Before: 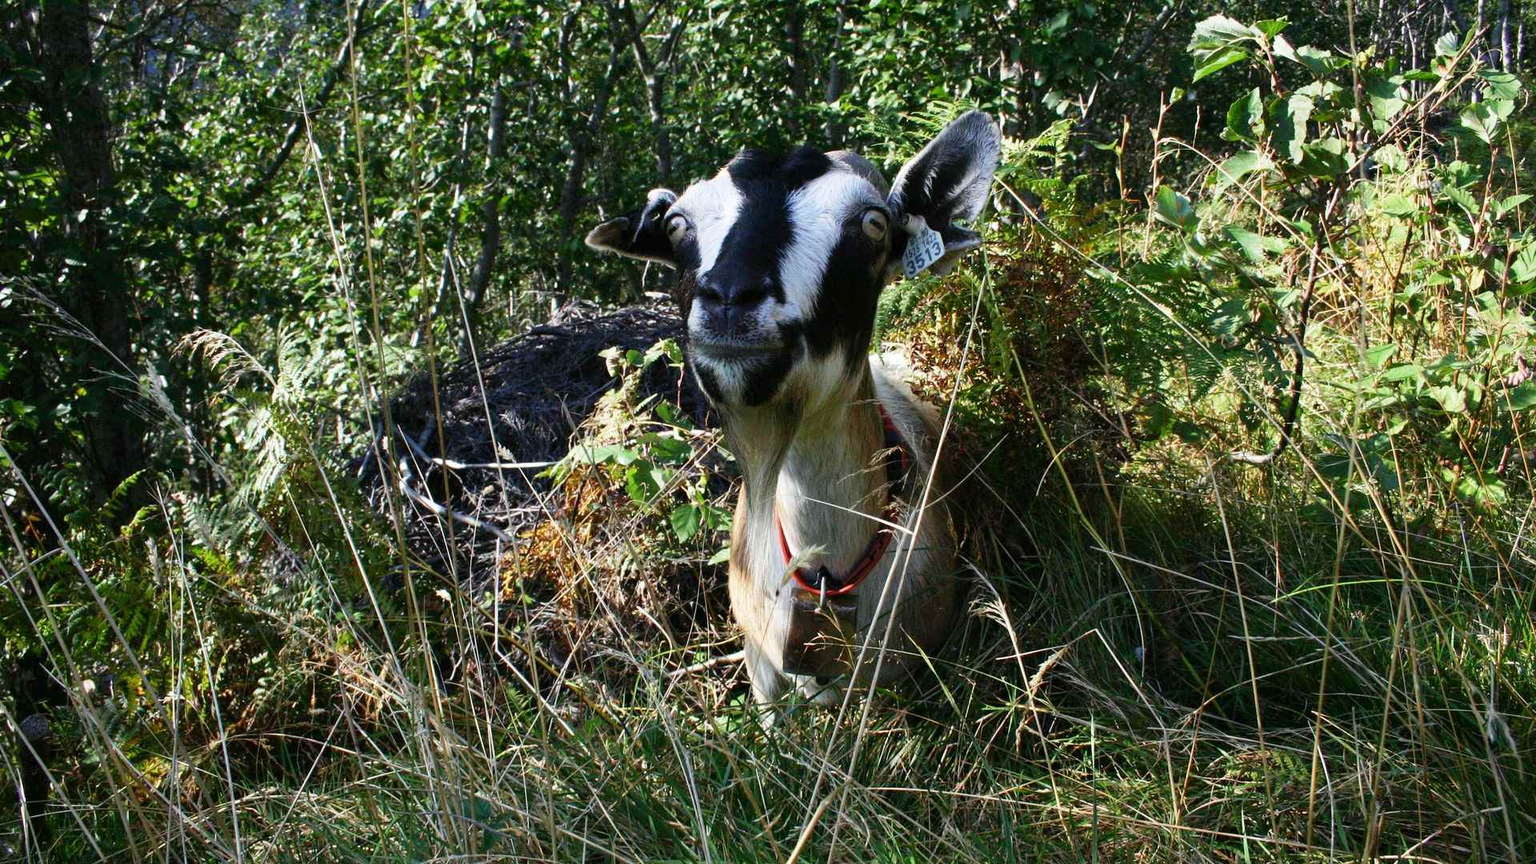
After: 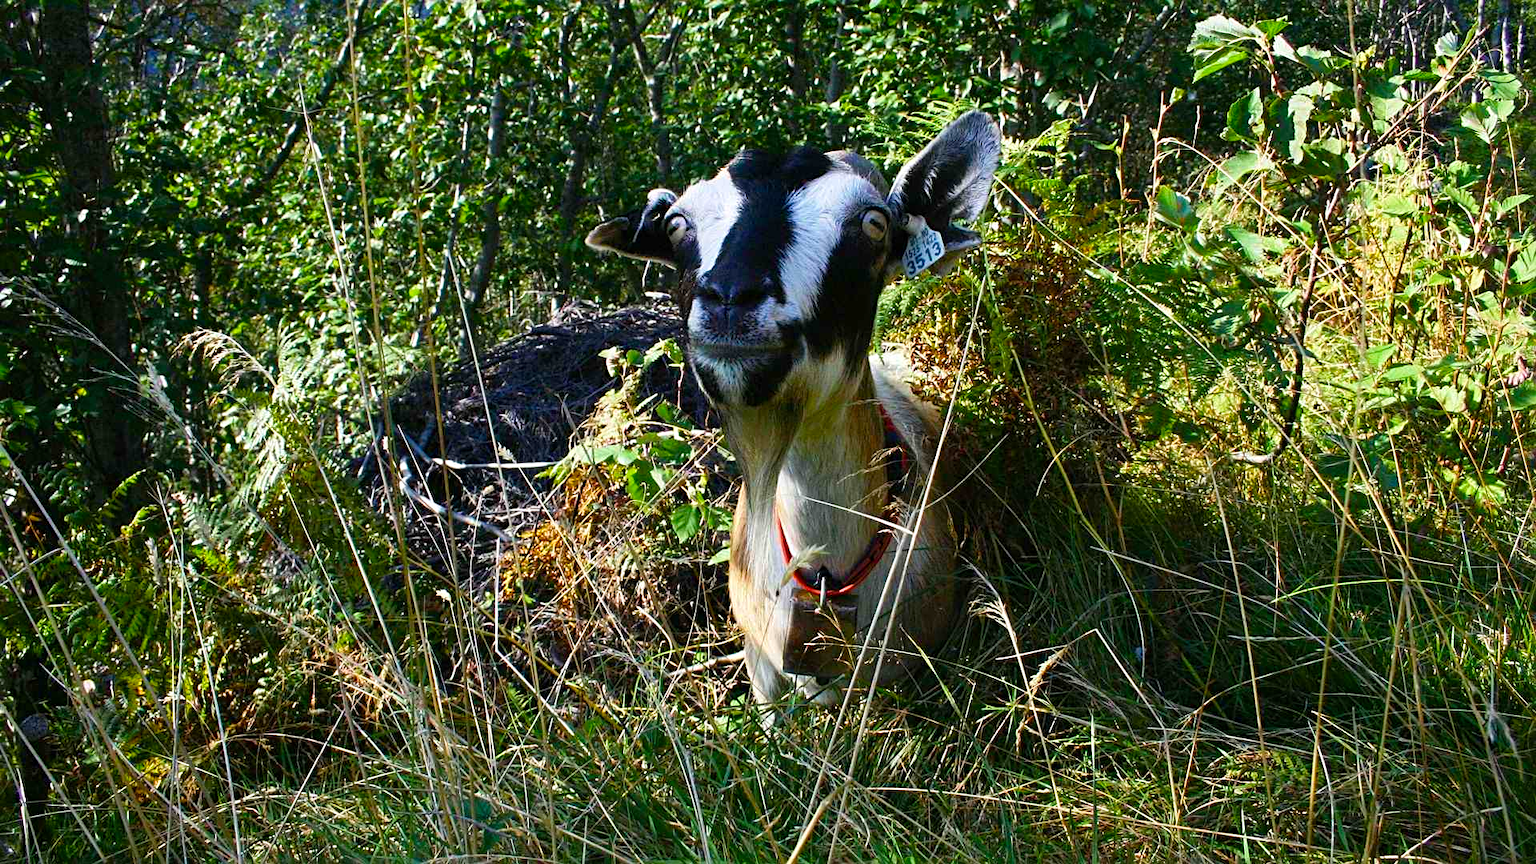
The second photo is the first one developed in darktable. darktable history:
velvia: strength 32%, mid-tones bias 0.2
sharpen: radius 2.529, amount 0.323
